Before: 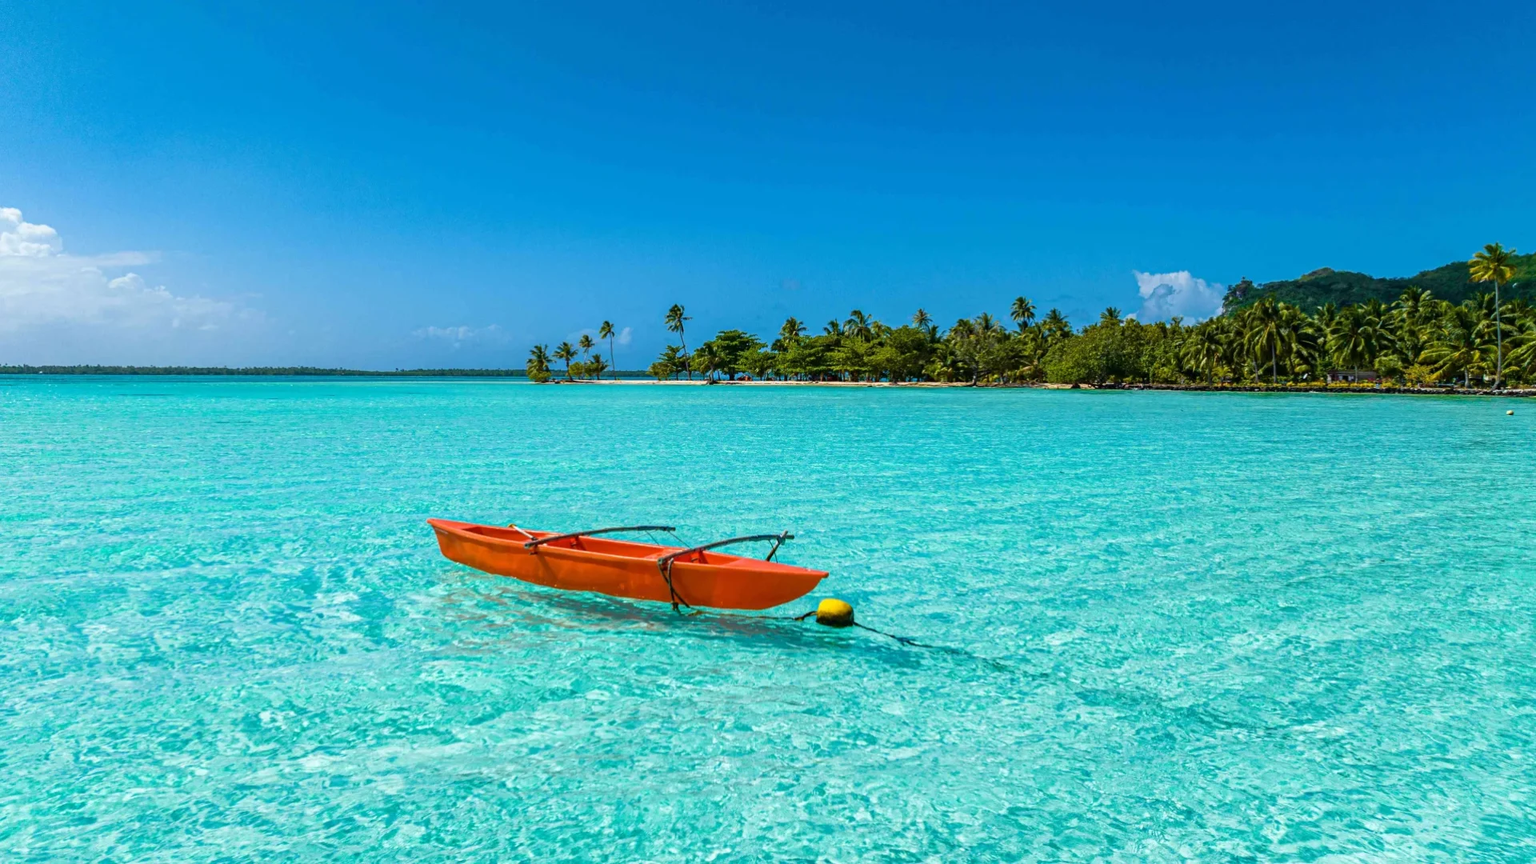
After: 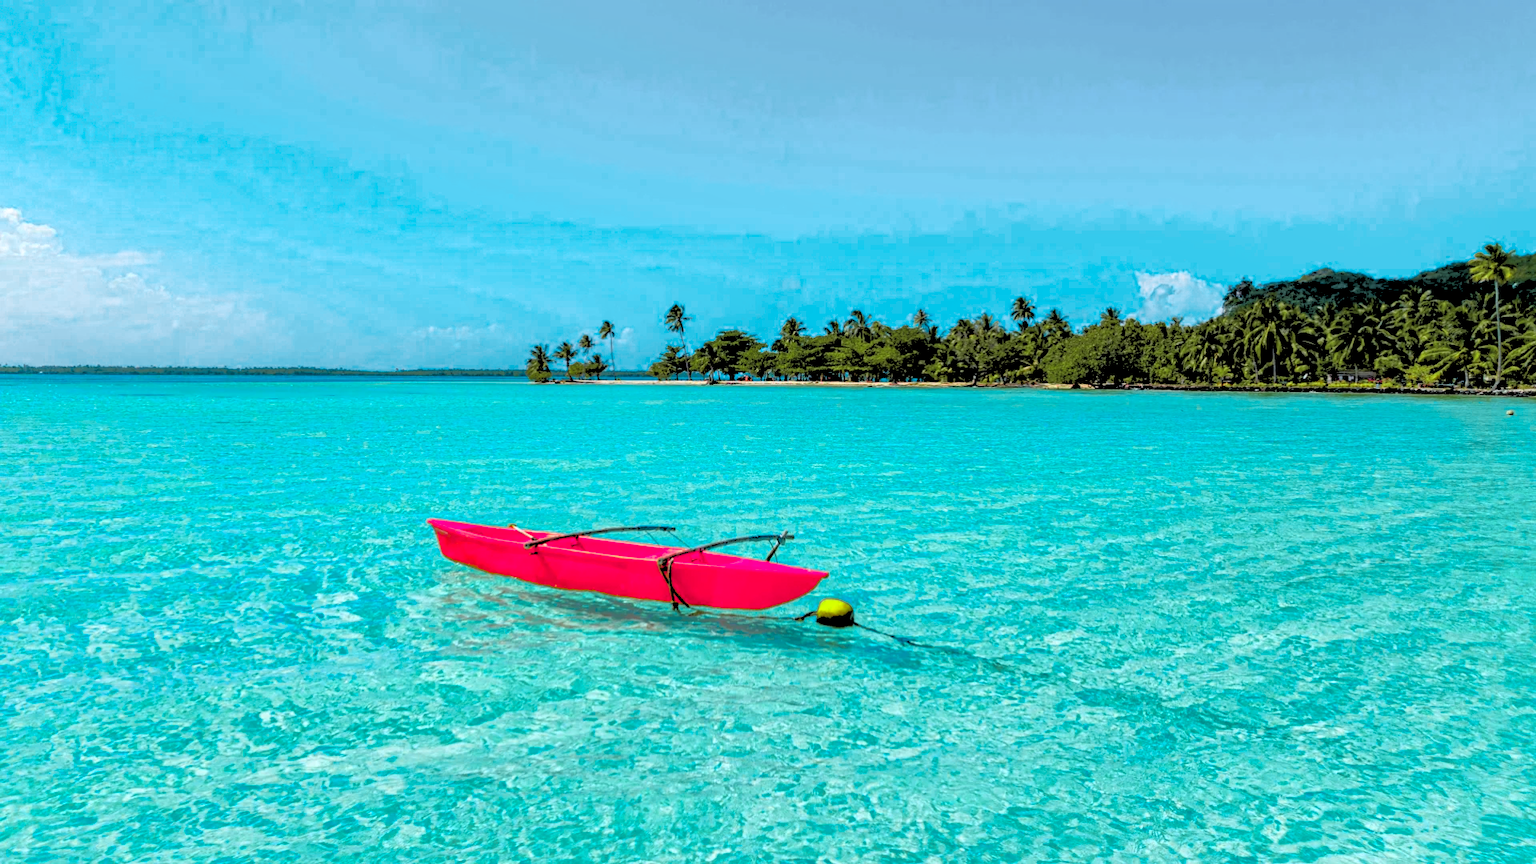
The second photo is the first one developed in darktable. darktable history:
color zones: curves: ch0 [(0, 0.533) (0.126, 0.533) (0.234, 0.533) (0.368, 0.357) (0.5, 0.5) (0.625, 0.5) (0.74, 0.637) (0.875, 0.5)]; ch1 [(0.004, 0.708) (0.129, 0.662) (0.25, 0.5) (0.375, 0.331) (0.496, 0.396) (0.625, 0.649) (0.739, 0.26) (0.875, 0.5) (1, 0.478)]; ch2 [(0, 0.409) (0.132, 0.403) (0.236, 0.558) (0.379, 0.448) (0.5, 0.5) (0.625, 0.5) (0.691, 0.39) (0.875, 0.5)]
rgb levels: levels [[0.027, 0.429, 0.996], [0, 0.5, 1], [0, 0.5, 1]]
shadows and highlights: on, module defaults
